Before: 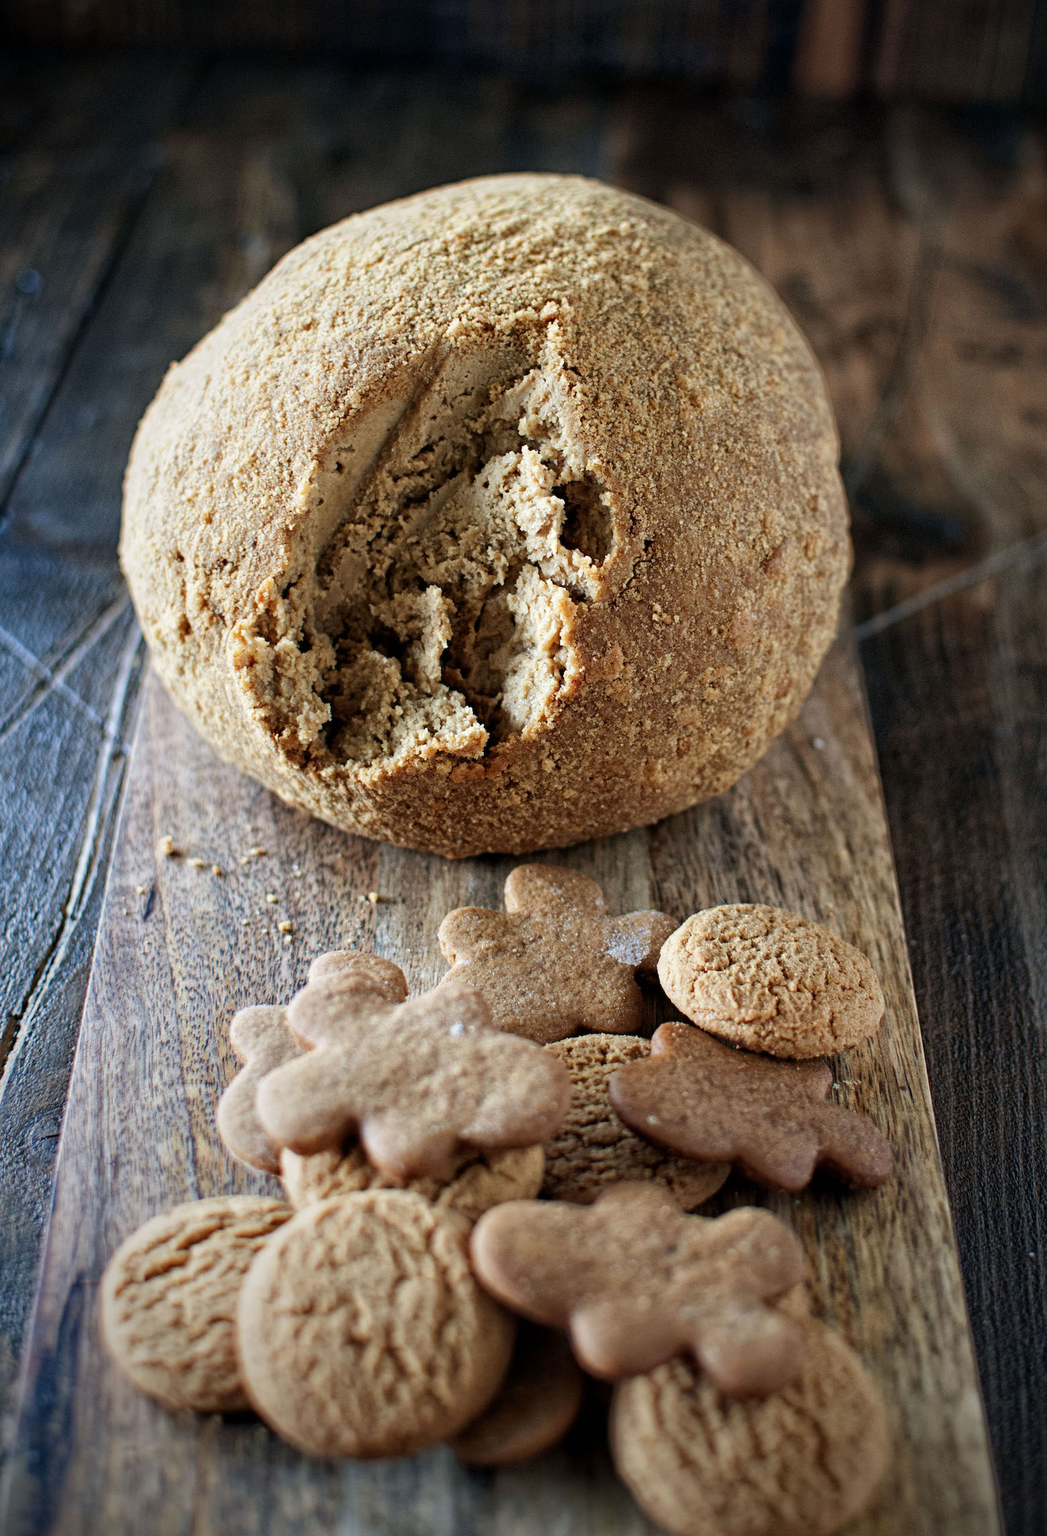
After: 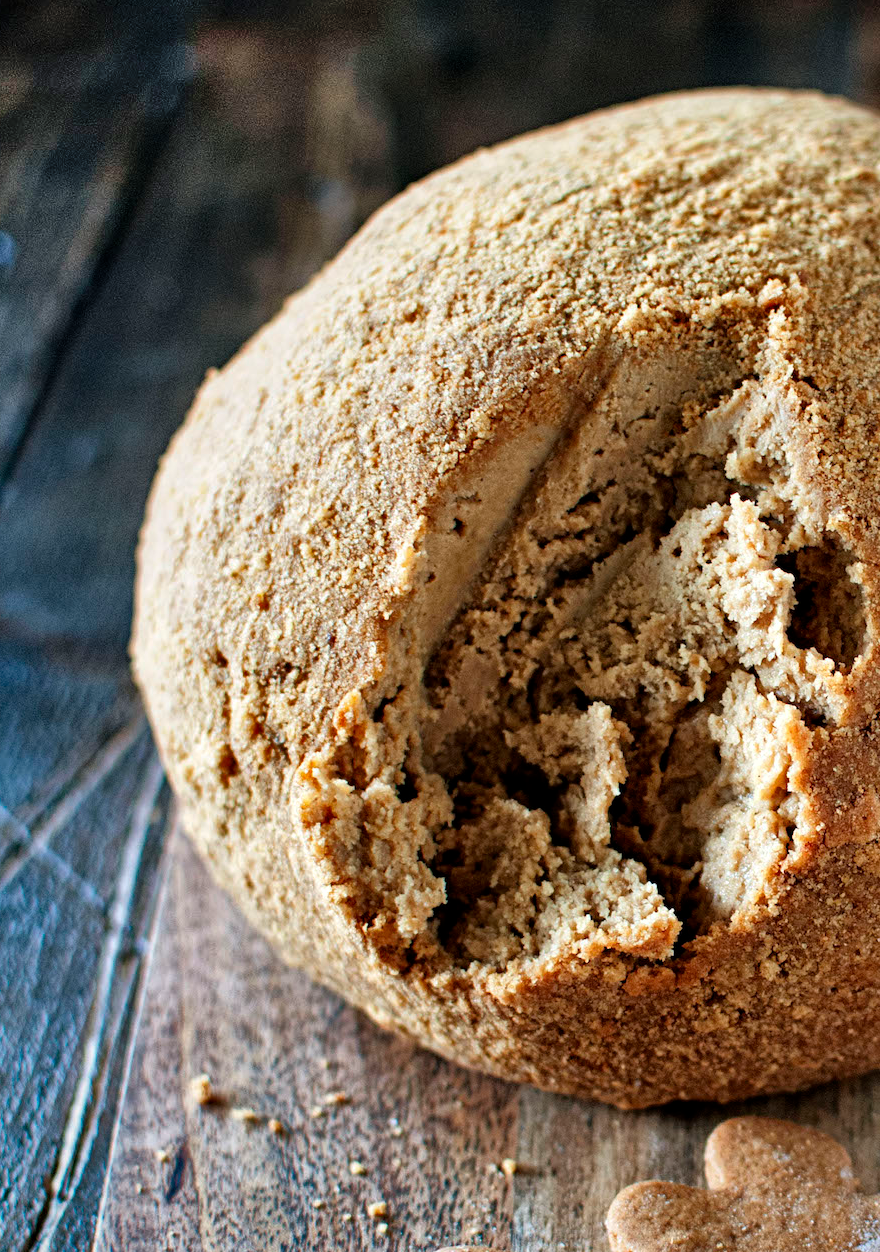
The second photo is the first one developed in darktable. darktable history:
tone equalizer: -8 EV -0.388 EV, -7 EV -0.413 EV, -6 EV -0.3 EV, -5 EV -0.249 EV, -3 EV 0.246 EV, -2 EV 0.351 EV, -1 EV 0.383 EV, +0 EV 0.436 EV
shadows and highlights: shadows 80.5, white point adjustment -8.9, highlights -61.44, soften with gaussian
crop and rotate: left 3.03%, top 7.455%, right 40.505%, bottom 37.812%
